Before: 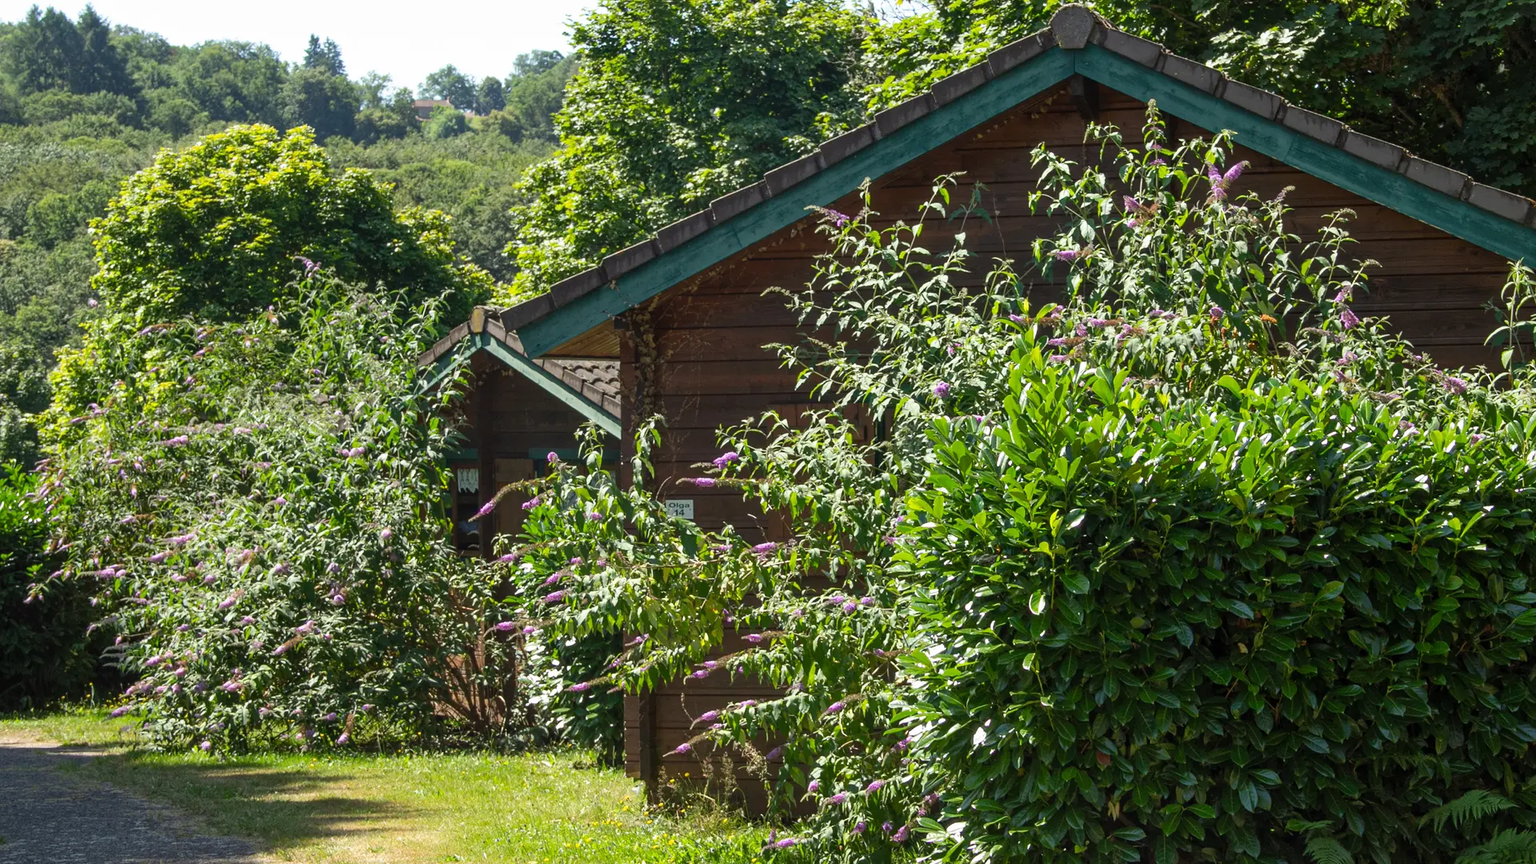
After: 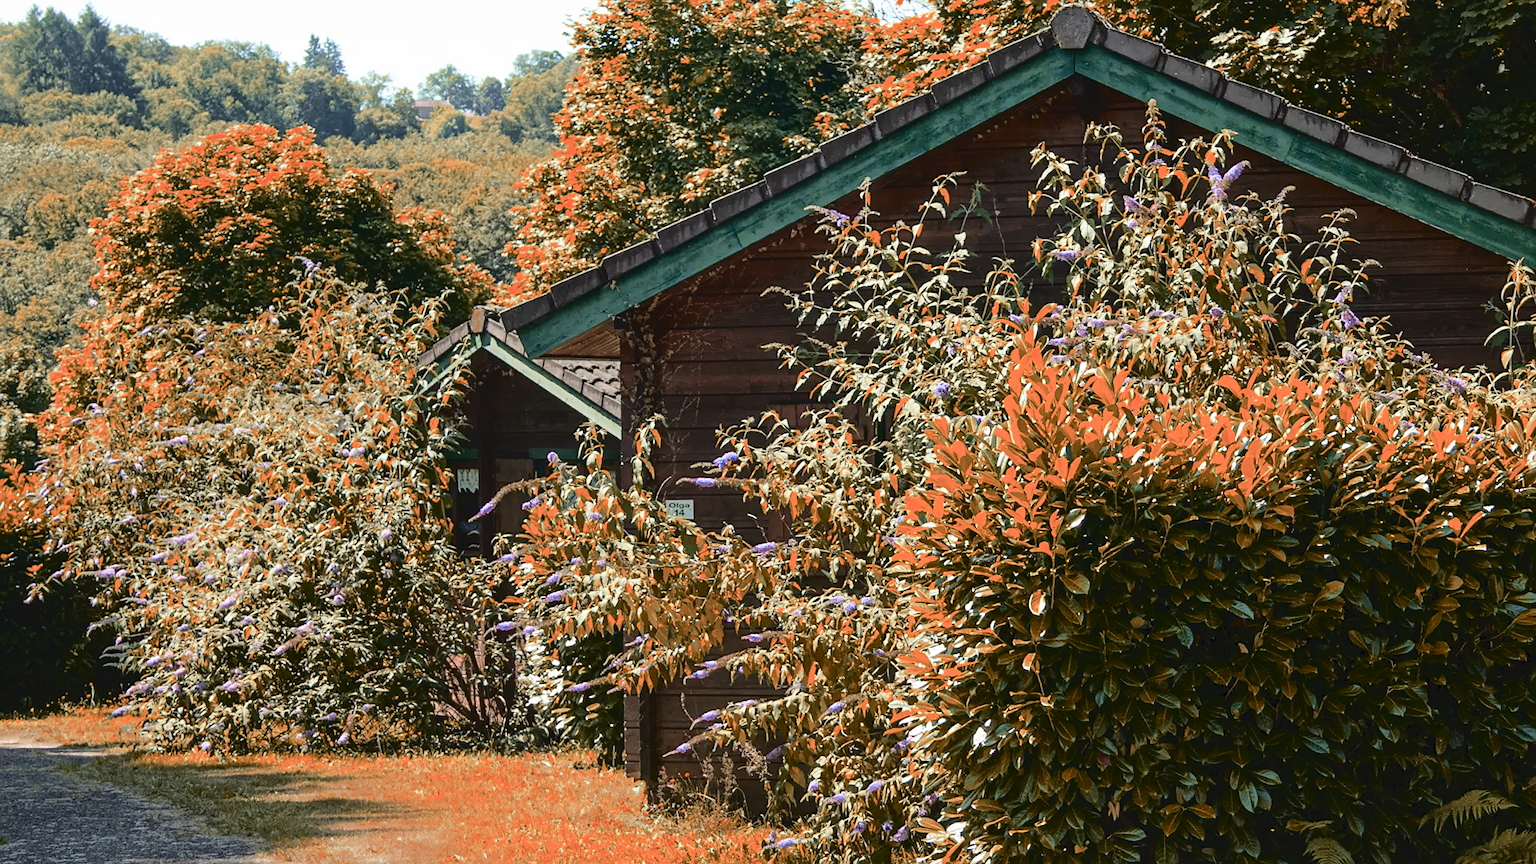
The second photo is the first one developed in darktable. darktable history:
color zones: curves: ch0 [(0.006, 0.385) (0.143, 0.563) (0.243, 0.321) (0.352, 0.464) (0.516, 0.456) (0.625, 0.5) (0.75, 0.5) (0.875, 0.5)]; ch1 [(0, 0.5) (0.134, 0.504) (0.246, 0.463) (0.421, 0.515) (0.5, 0.56) (0.625, 0.5) (0.75, 0.5) (0.875, 0.5)]; ch2 [(0, 0.5) (0.131, 0.426) (0.307, 0.289) (0.38, 0.188) (0.513, 0.216) (0.625, 0.548) (0.75, 0.468) (0.838, 0.396) (0.971, 0.311)]
tone curve: curves: ch0 [(0, 0) (0.003, 0.051) (0.011, 0.052) (0.025, 0.055) (0.044, 0.062) (0.069, 0.068) (0.1, 0.077) (0.136, 0.098) (0.177, 0.145) (0.224, 0.223) (0.277, 0.314) (0.335, 0.43) (0.399, 0.518) (0.468, 0.591) (0.543, 0.656) (0.623, 0.726) (0.709, 0.809) (0.801, 0.857) (0.898, 0.918) (1, 1)], color space Lab, independent channels, preserve colors none
sharpen: amount 0.209
